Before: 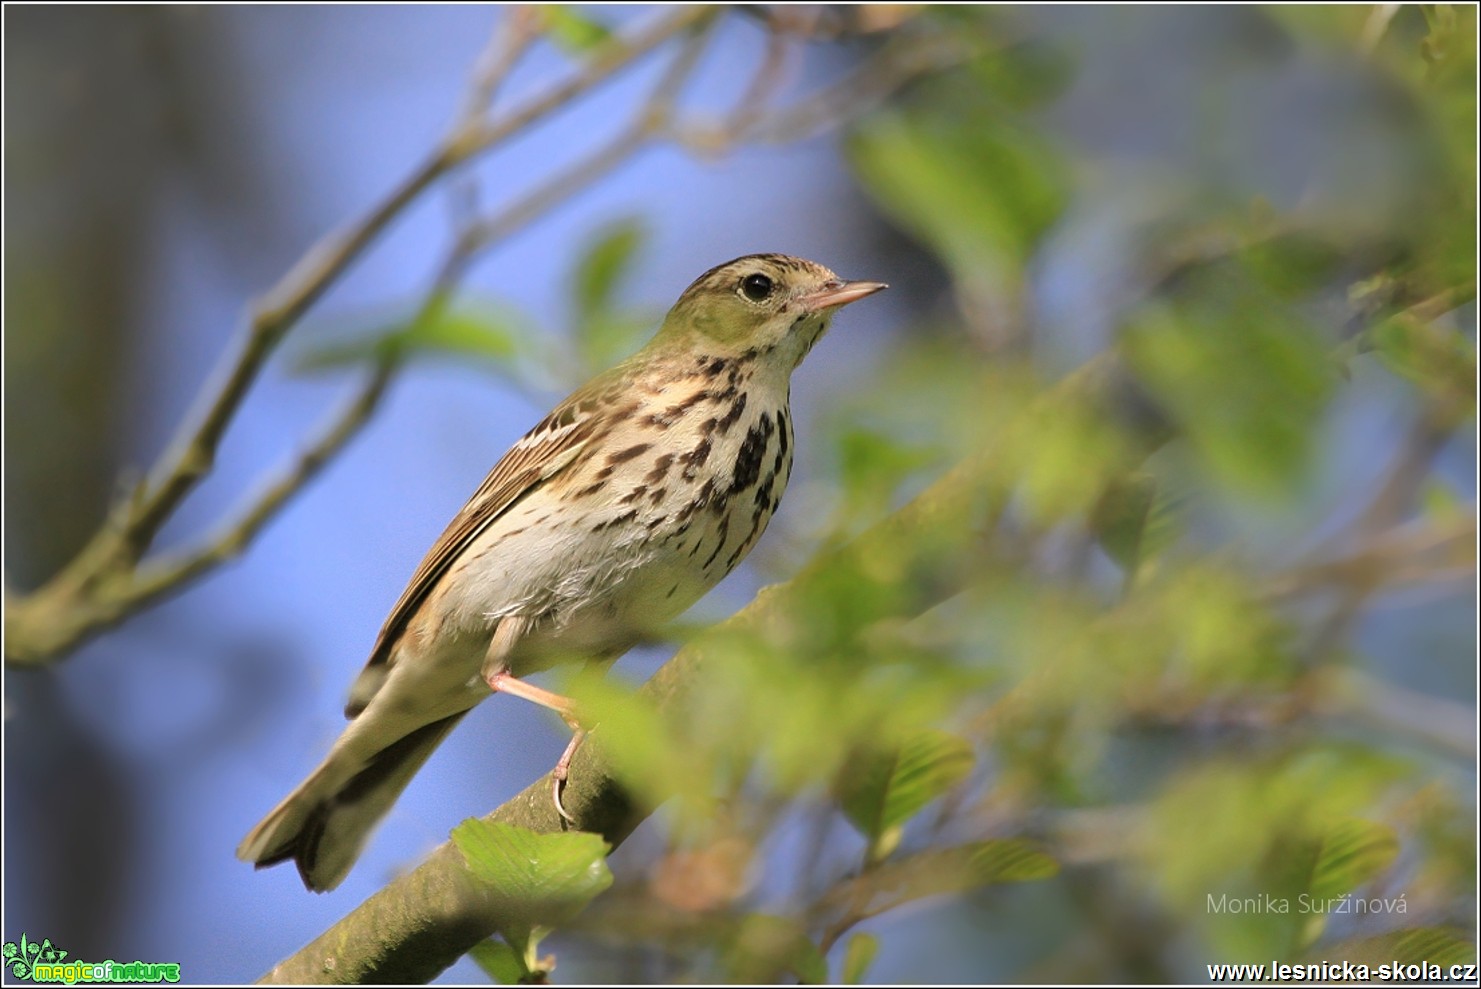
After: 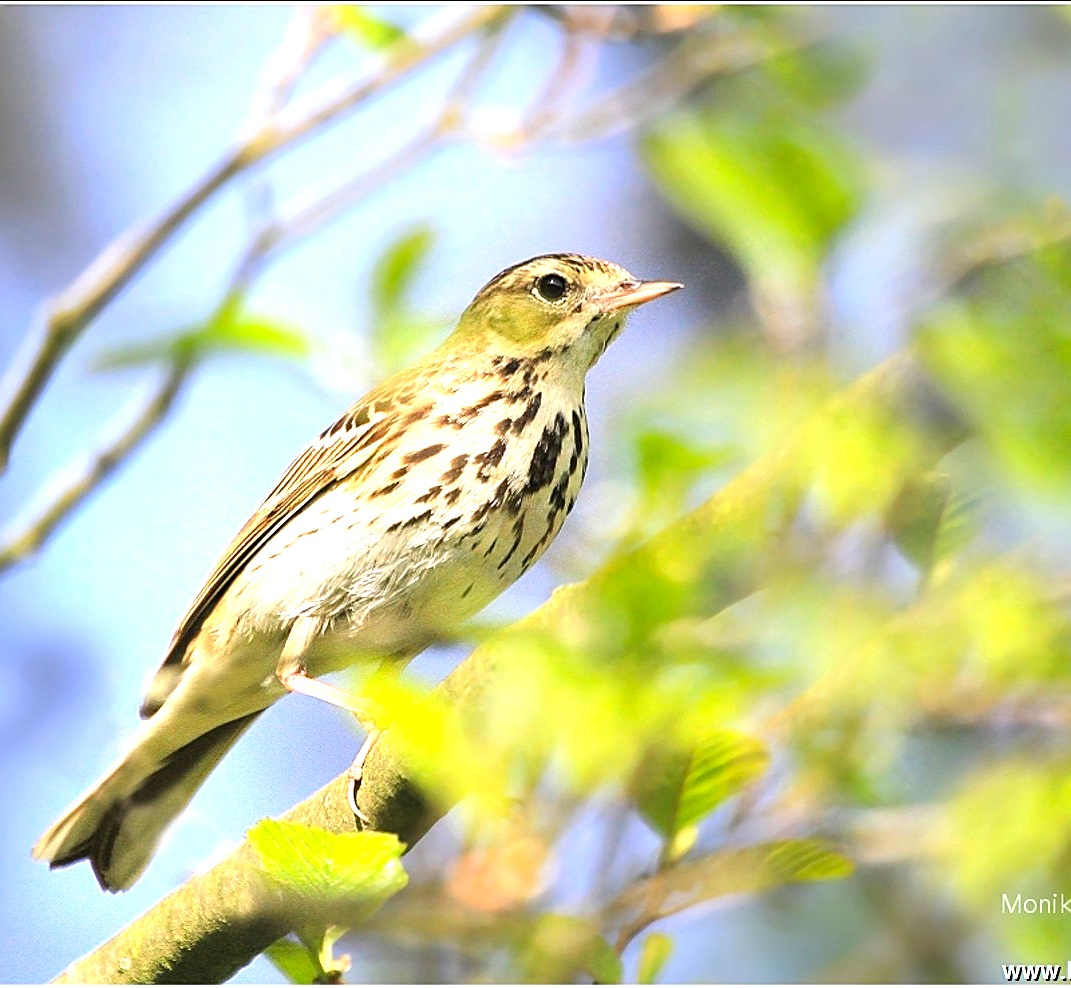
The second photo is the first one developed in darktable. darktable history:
exposure: black level correction 0, exposure 1.468 EV, compensate highlight preservation false
crop: left 13.868%, right 13.419%
sharpen: on, module defaults
color balance rgb: shadows lift › luminance -19.772%, perceptual saturation grading › global saturation 30.4%, global vibrance -24.929%
